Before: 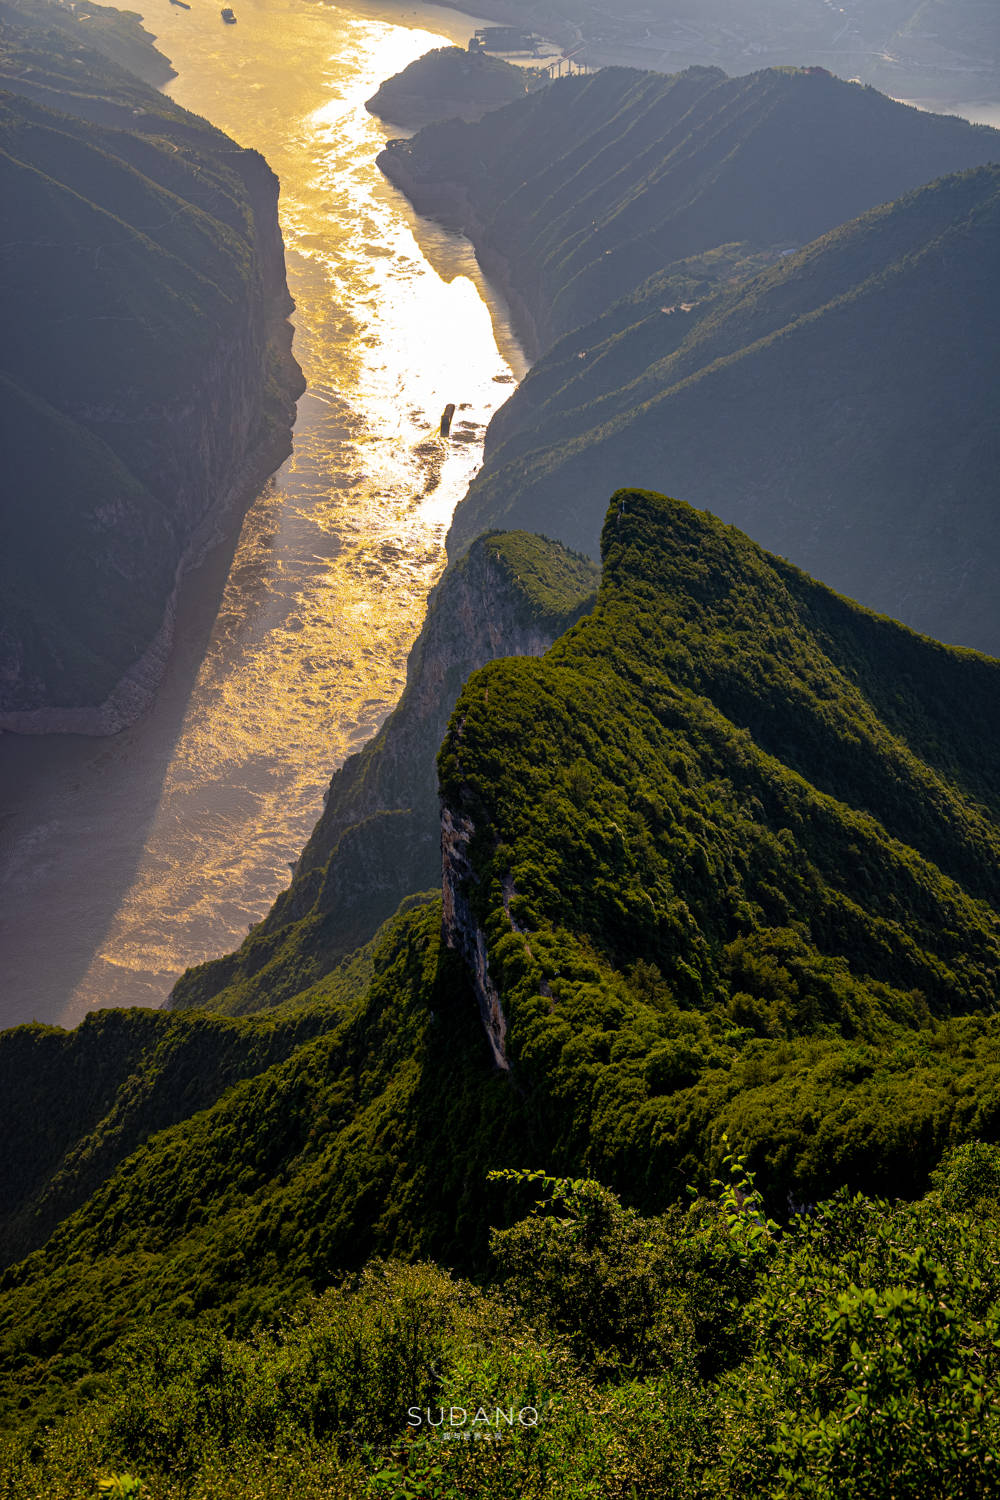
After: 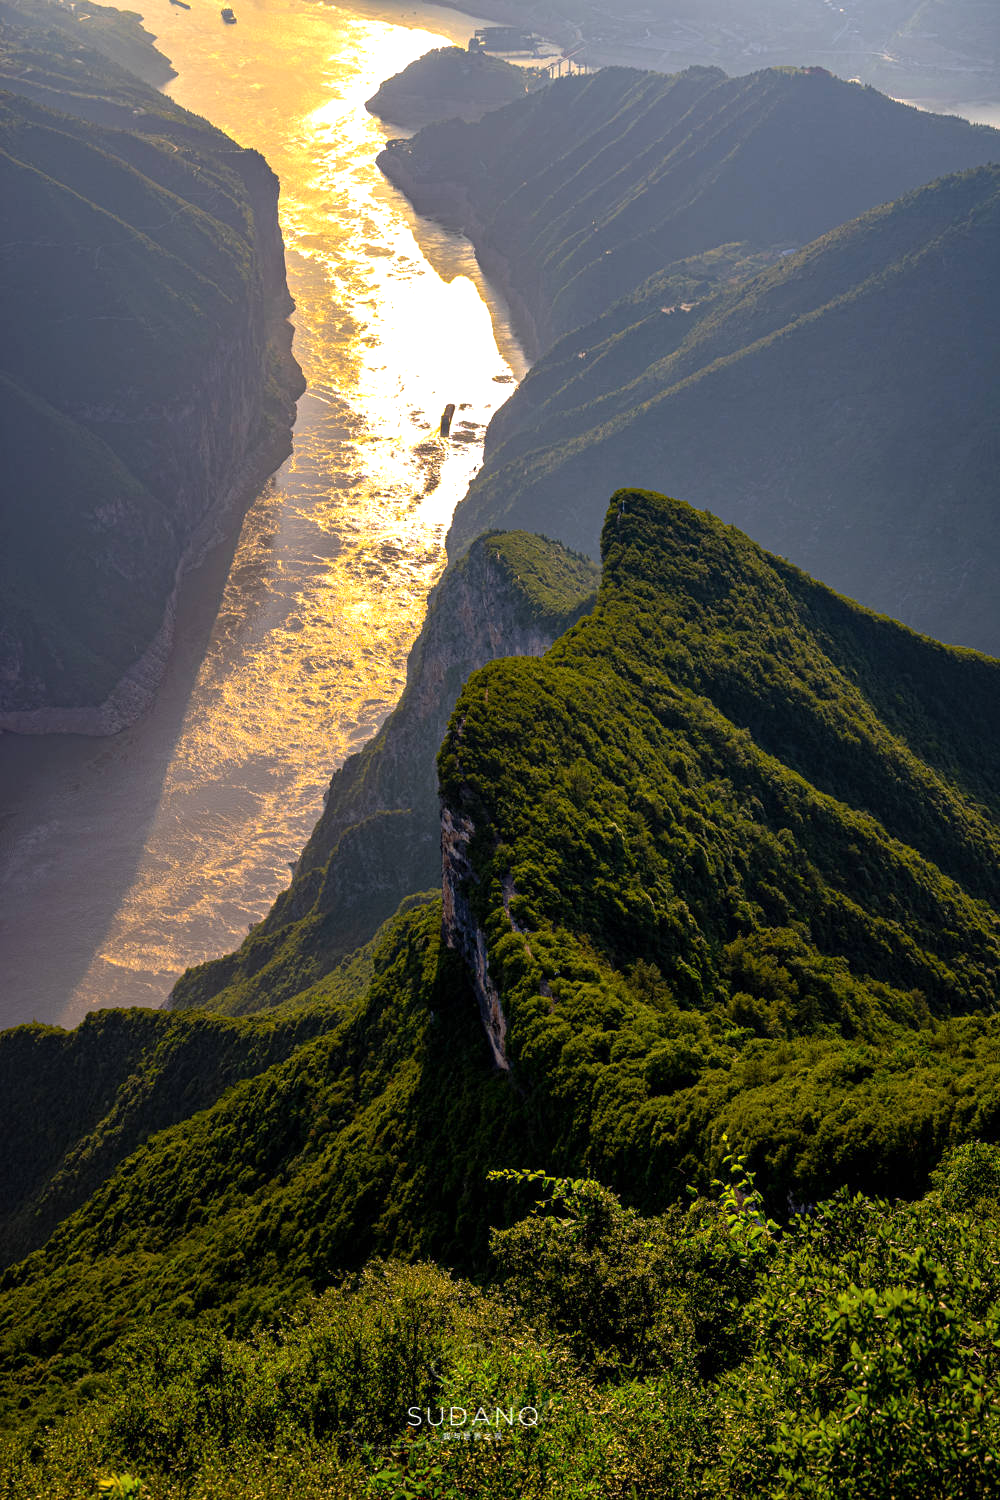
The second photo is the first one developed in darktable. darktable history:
exposure: exposure 0.522 EV, compensate exposure bias true, compensate highlight preservation false
base curve: curves: ch0 [(0, 0) (0.74, 0.67) (1, 1)], preserve colors none
